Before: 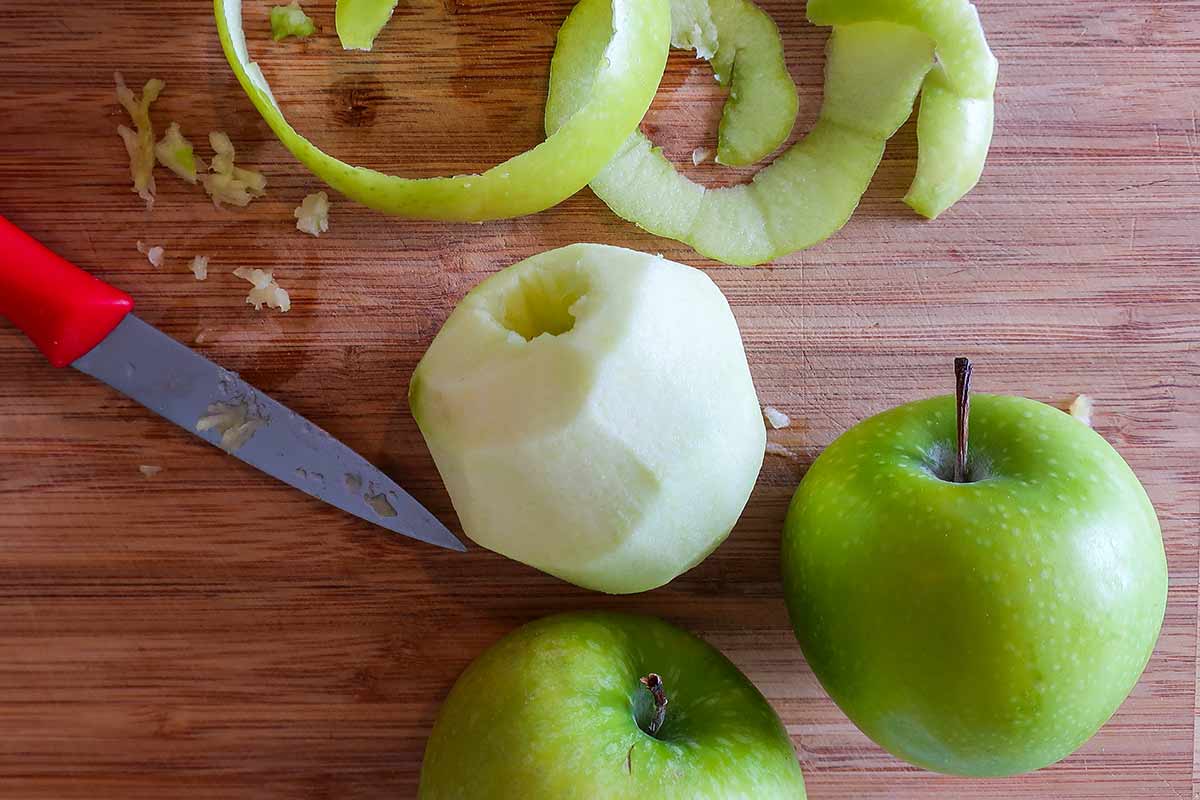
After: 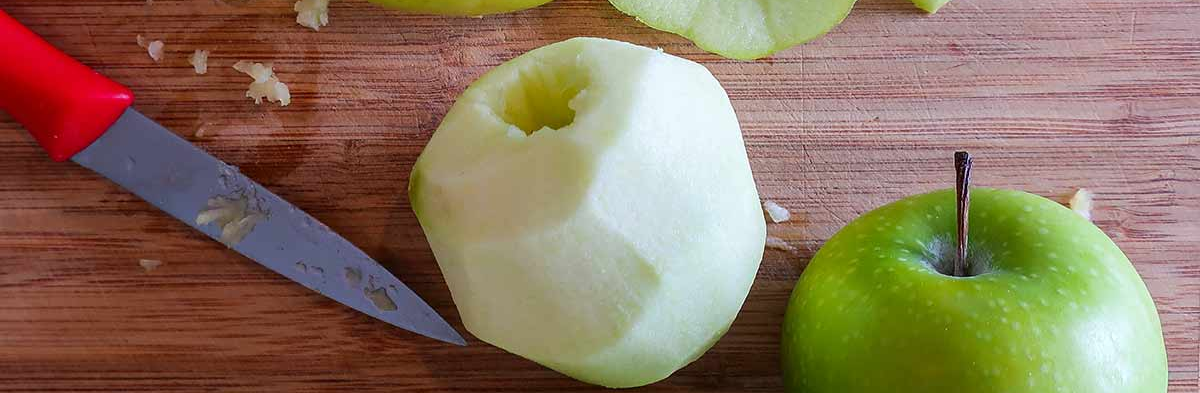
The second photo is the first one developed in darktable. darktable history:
crop and rotate: top 25.867%, bottom 25.002%
